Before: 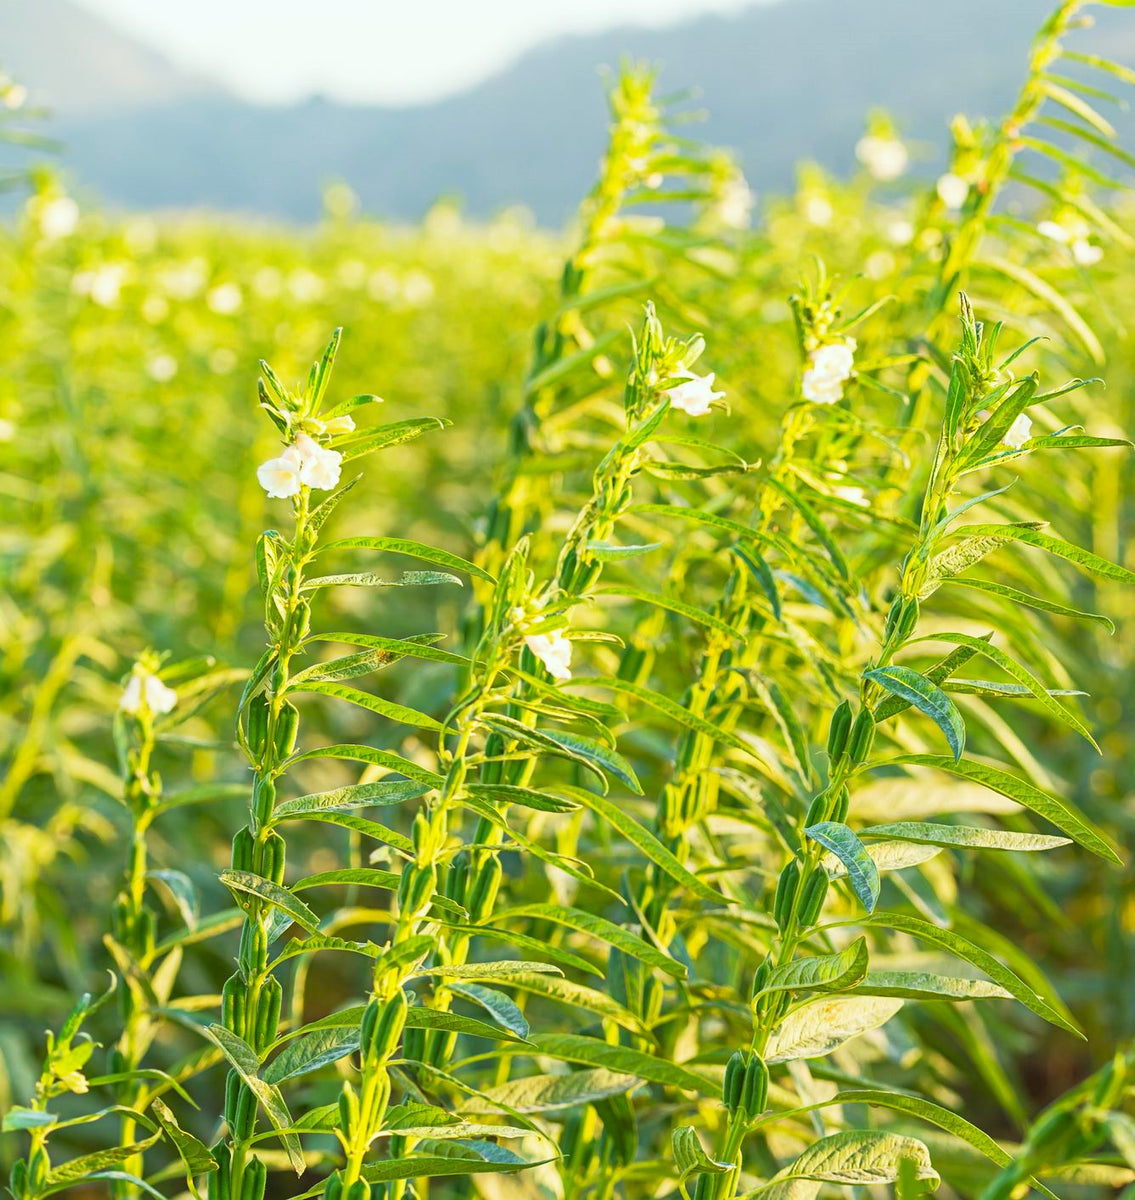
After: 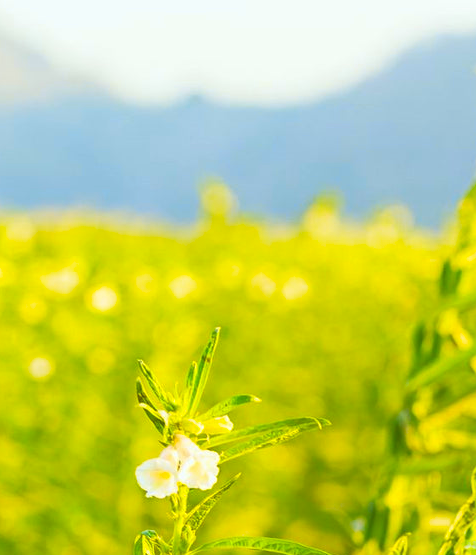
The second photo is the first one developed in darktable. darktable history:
exposure: black level correction -0.03, compensate highlight preservation false
color contrast: green-magenta contrast 1.12, blue-yellow contrast 1.95, unbound 0
crop and rotate: left 10.817%, top 0.062%, right 47.194%, bottom 53.626%
rotate and perspective: automatic cropping original format, crop left 0, crop top 0
